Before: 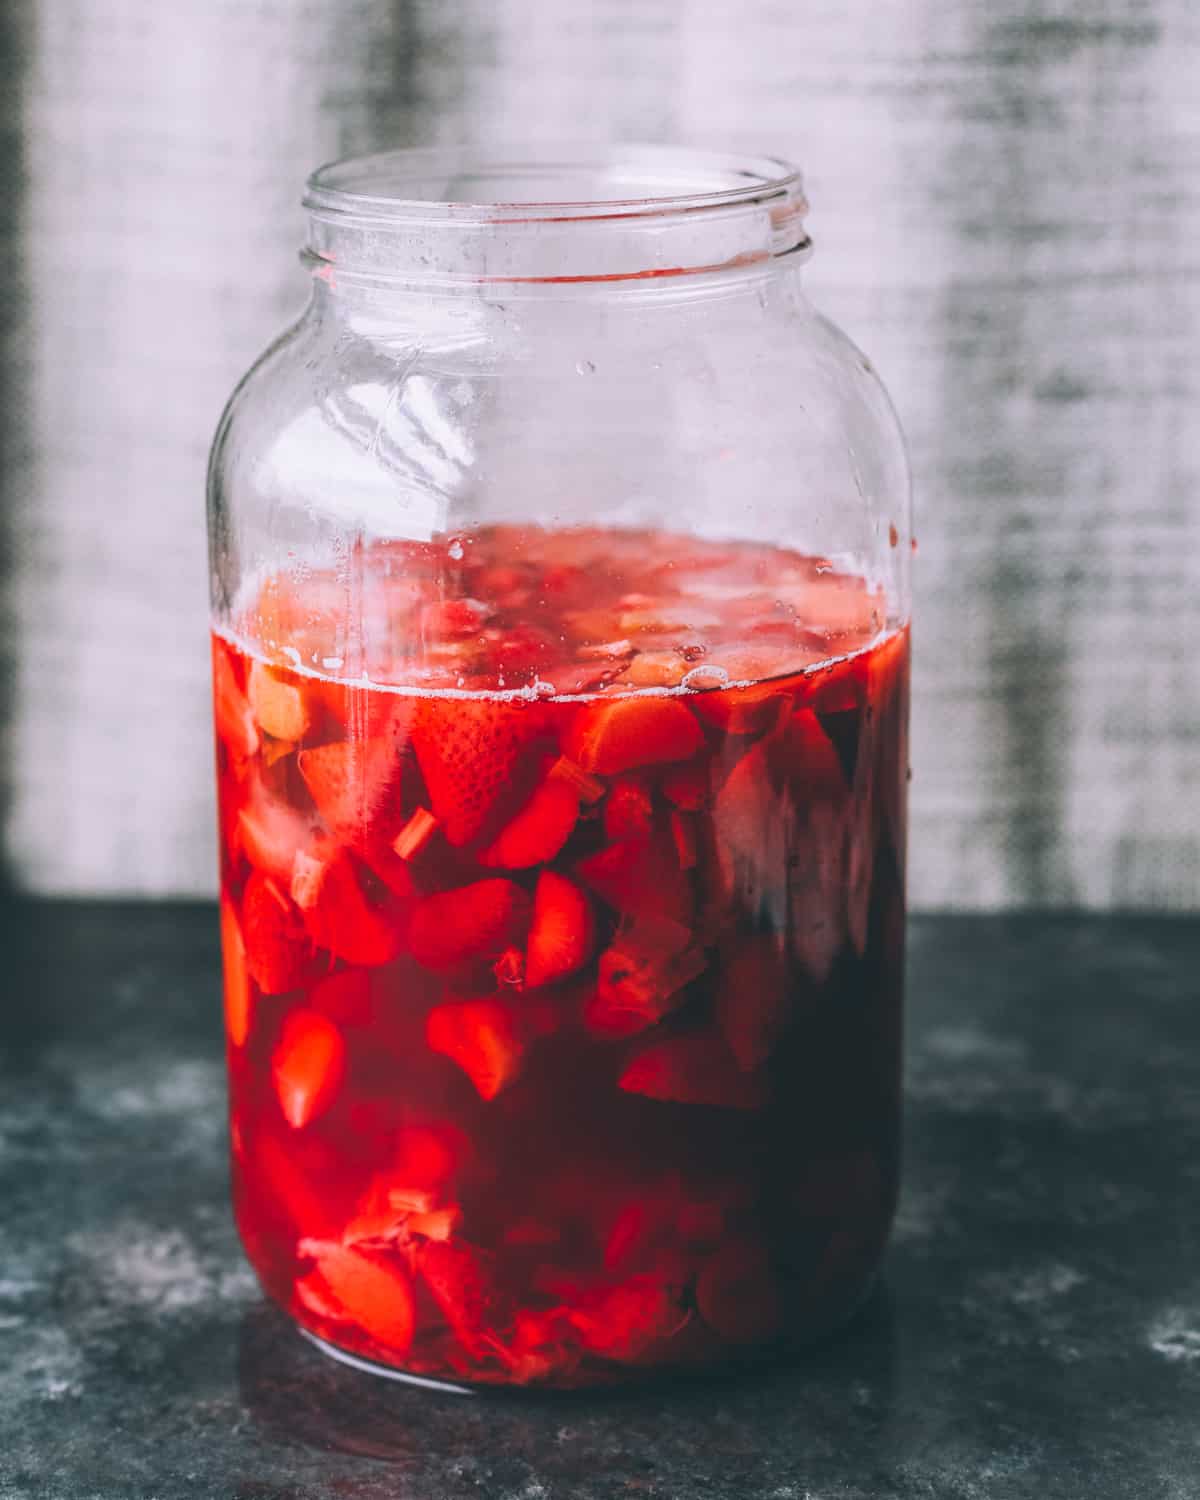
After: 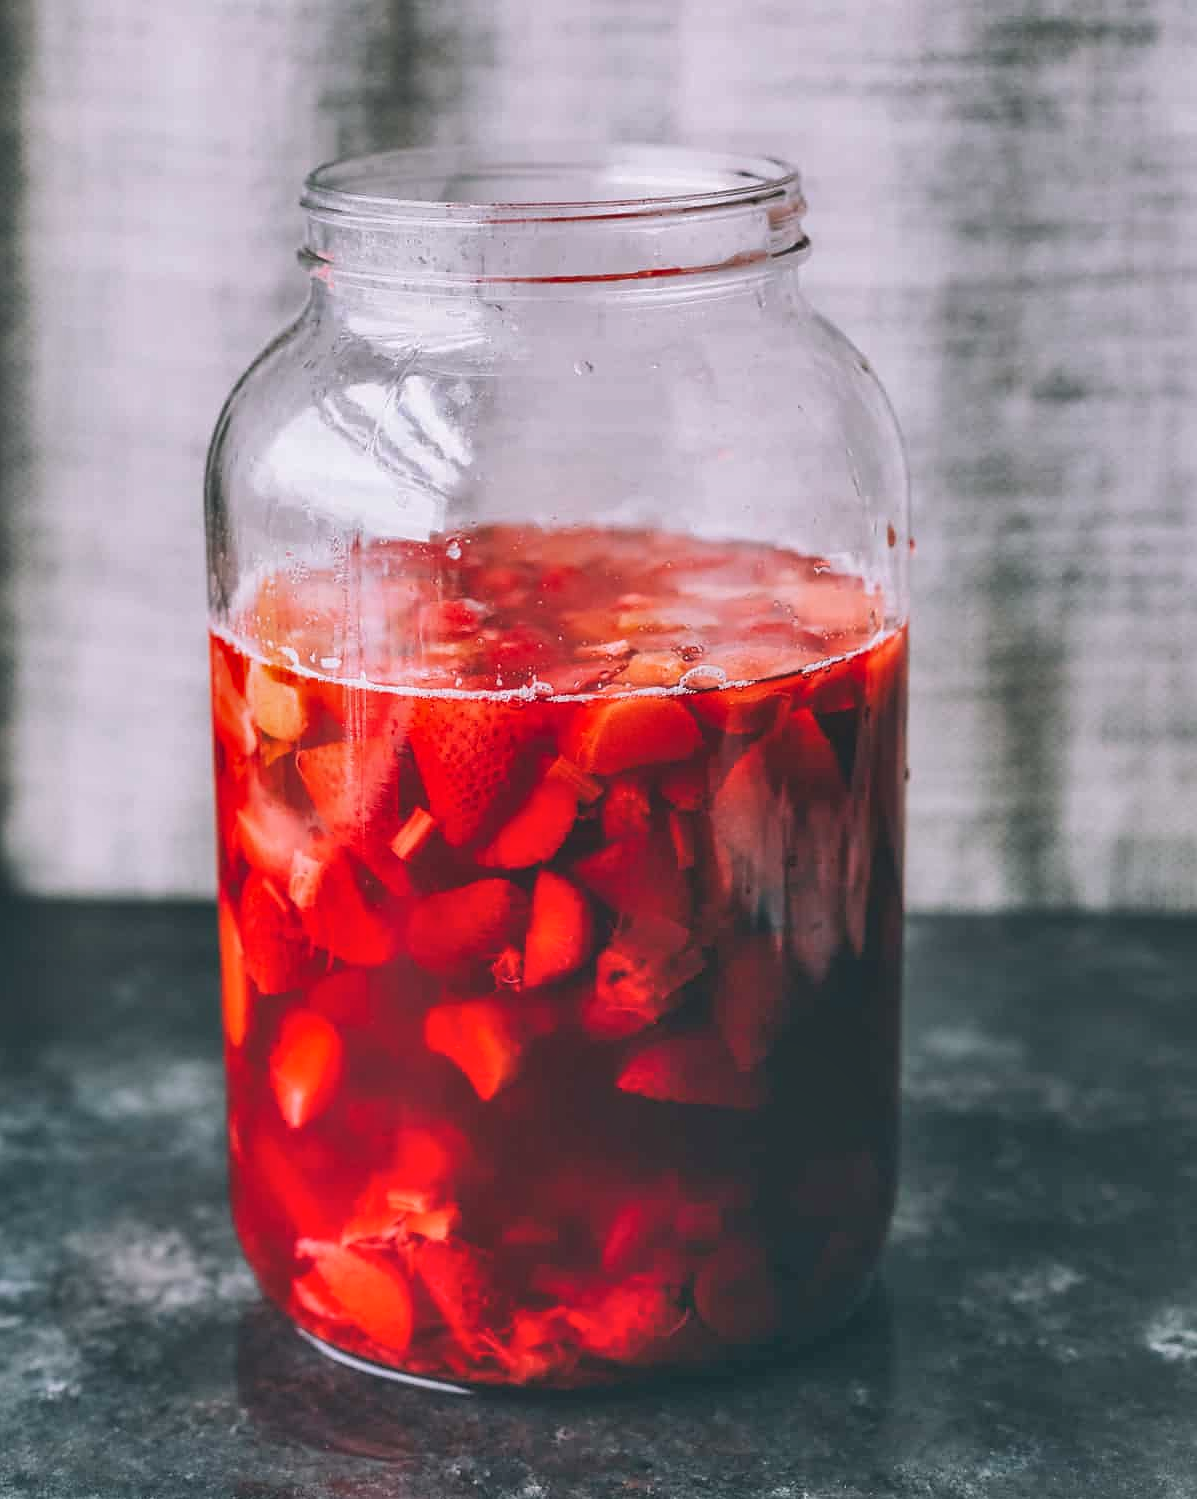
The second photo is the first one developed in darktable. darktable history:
shadows and highlights: soften with gaussian
crop and rotate: left 0.178%, bottom 0.003%
sharpen: radius 0.978, amount 0.611
